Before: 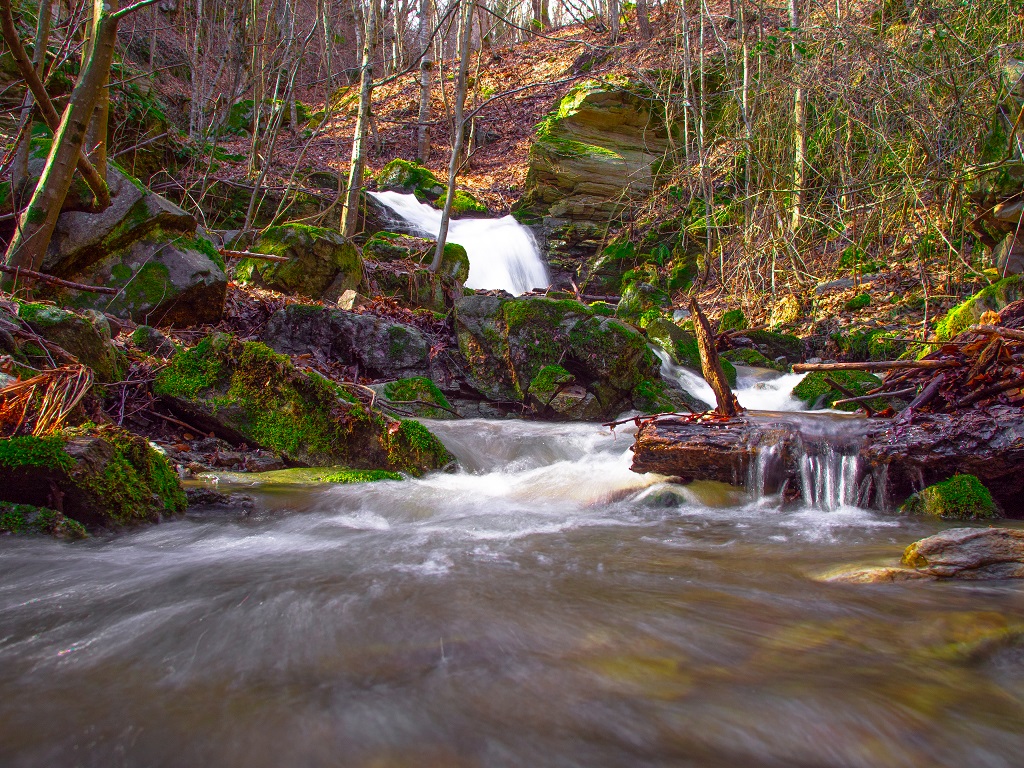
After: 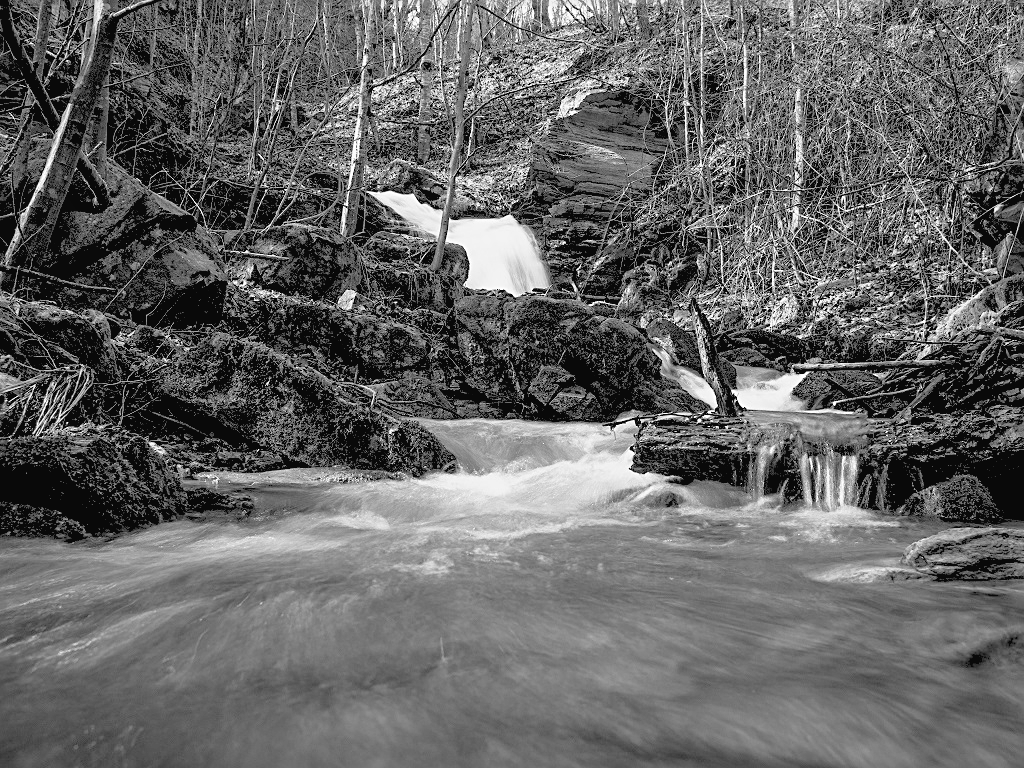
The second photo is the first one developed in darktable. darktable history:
shadows and highlights: shadows 25, highlights -48, soften with gaussian
sharpen: radius 2.167, amount 0.381, threshold 0
monochrome: a 32, b 64, size 2.3
contrast brightness saturation: contrast -0.05, saturation -0.41
rgb levels: levels [[0.027, 0.429, 0.996], [0, 0.5, 1], [0, 0.5, 1]]
